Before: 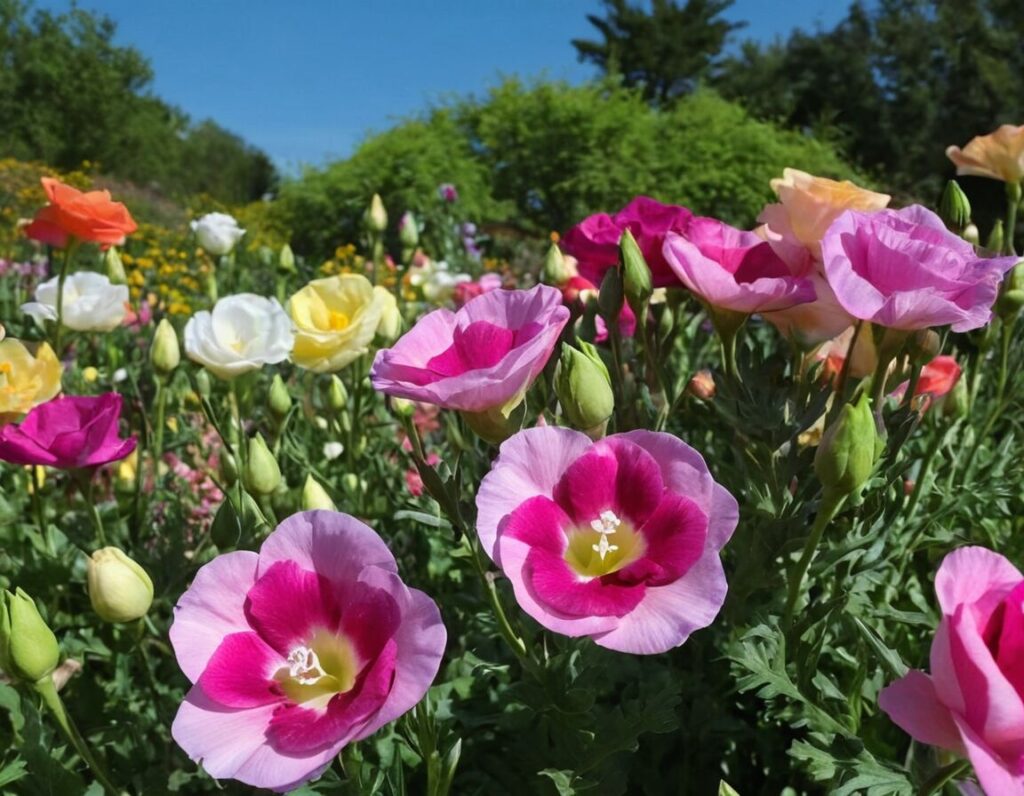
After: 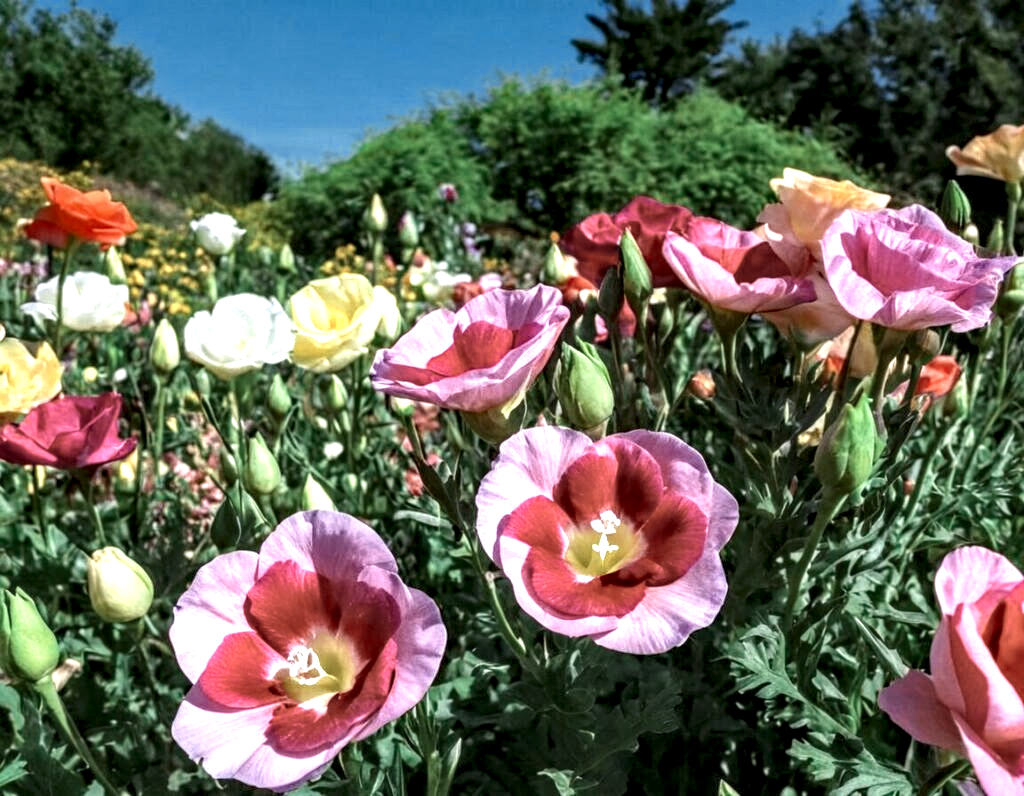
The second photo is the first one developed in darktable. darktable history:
exposure: black level correction 0, exposure 0.7 EV, compensate exposure bias true, compensate highlight preservation false
color zones: curves: ch0 [(0, 0.5) (0.125, 0.4) (0.25, 0.5) (0.375, 0.4) (0.5, 0.4) (0.625, 0.35) (0.75, 0.35) (0.875, 0.5)]; ch1 [(0, 0.35) (0.125, 0.45) (0.25, 0.35) (0.375, 0.35) (0.5, 0.35) (0.625, 0.35) (0.75, 0.45) (0.875, 0.35)]; ch2 [(0, 0.6) (0.125, 0.5) (0.25, 0.5) (0.375, 0.6) (0.5, 0.6) (0.625, 0.5) (0.75, 0.5) (0.875, 0.5)]
haze removal: compatibility mode true, adaptive false
local contrast: highlights 19%, detail 186%
